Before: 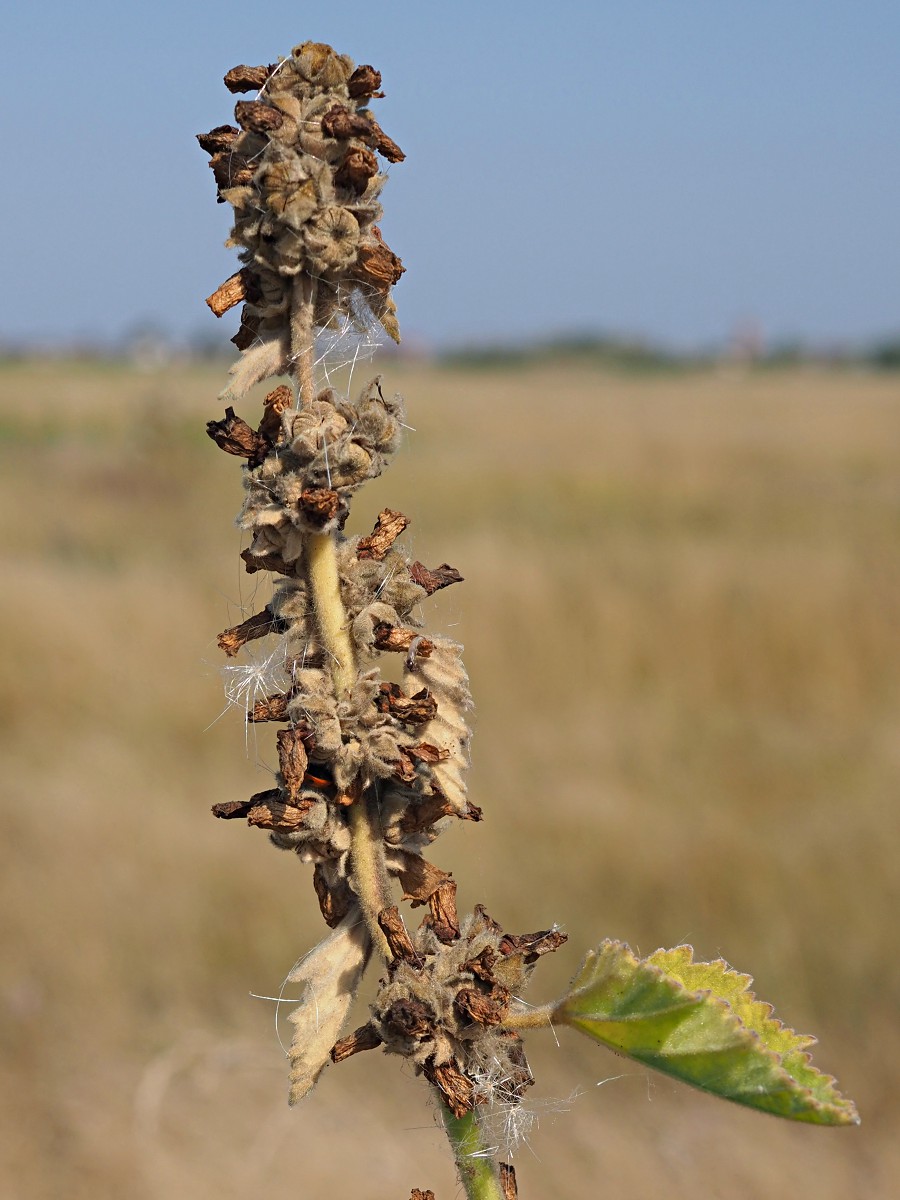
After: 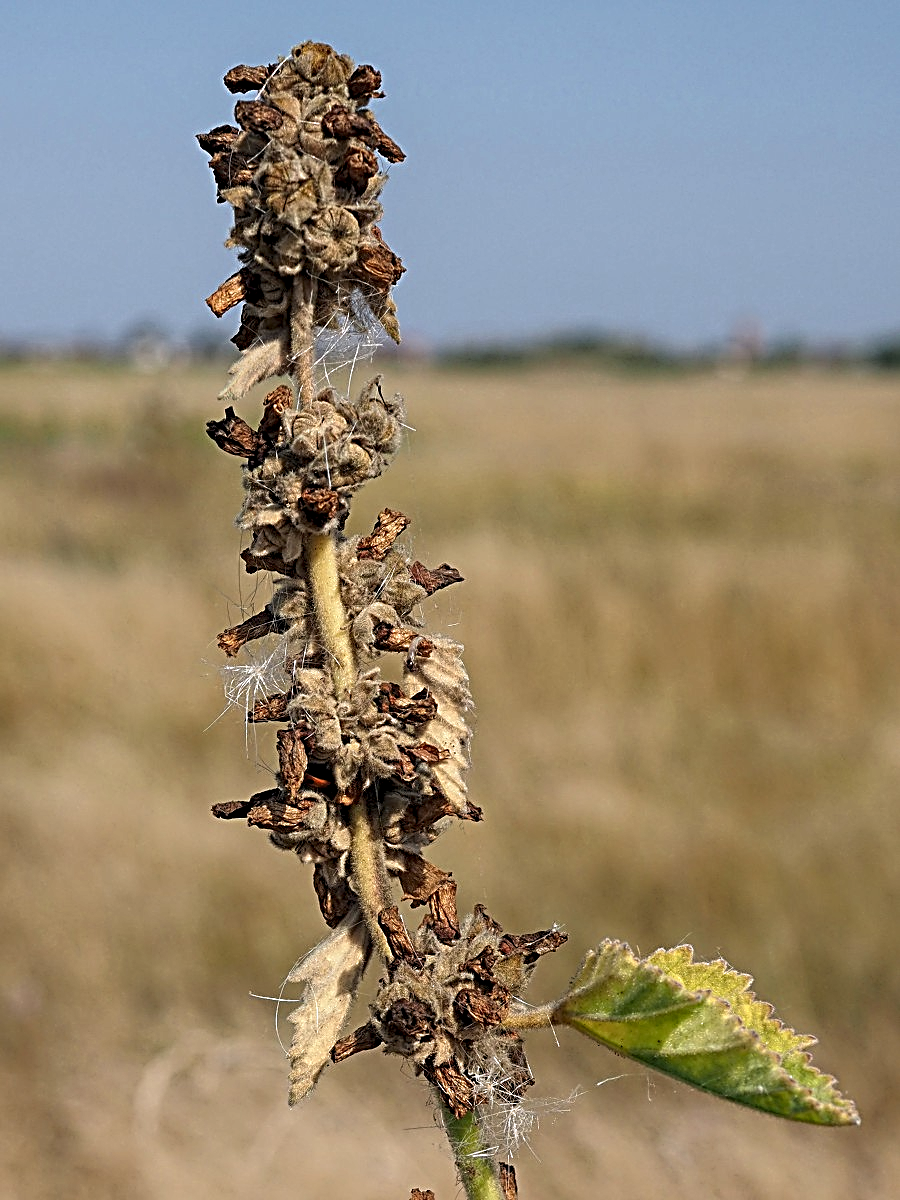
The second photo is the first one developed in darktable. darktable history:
local contrast: highlights 100%, shadows 100%, detail 200%, midtone range 0.2
sharpen: radius 2.817, amount 0.715
